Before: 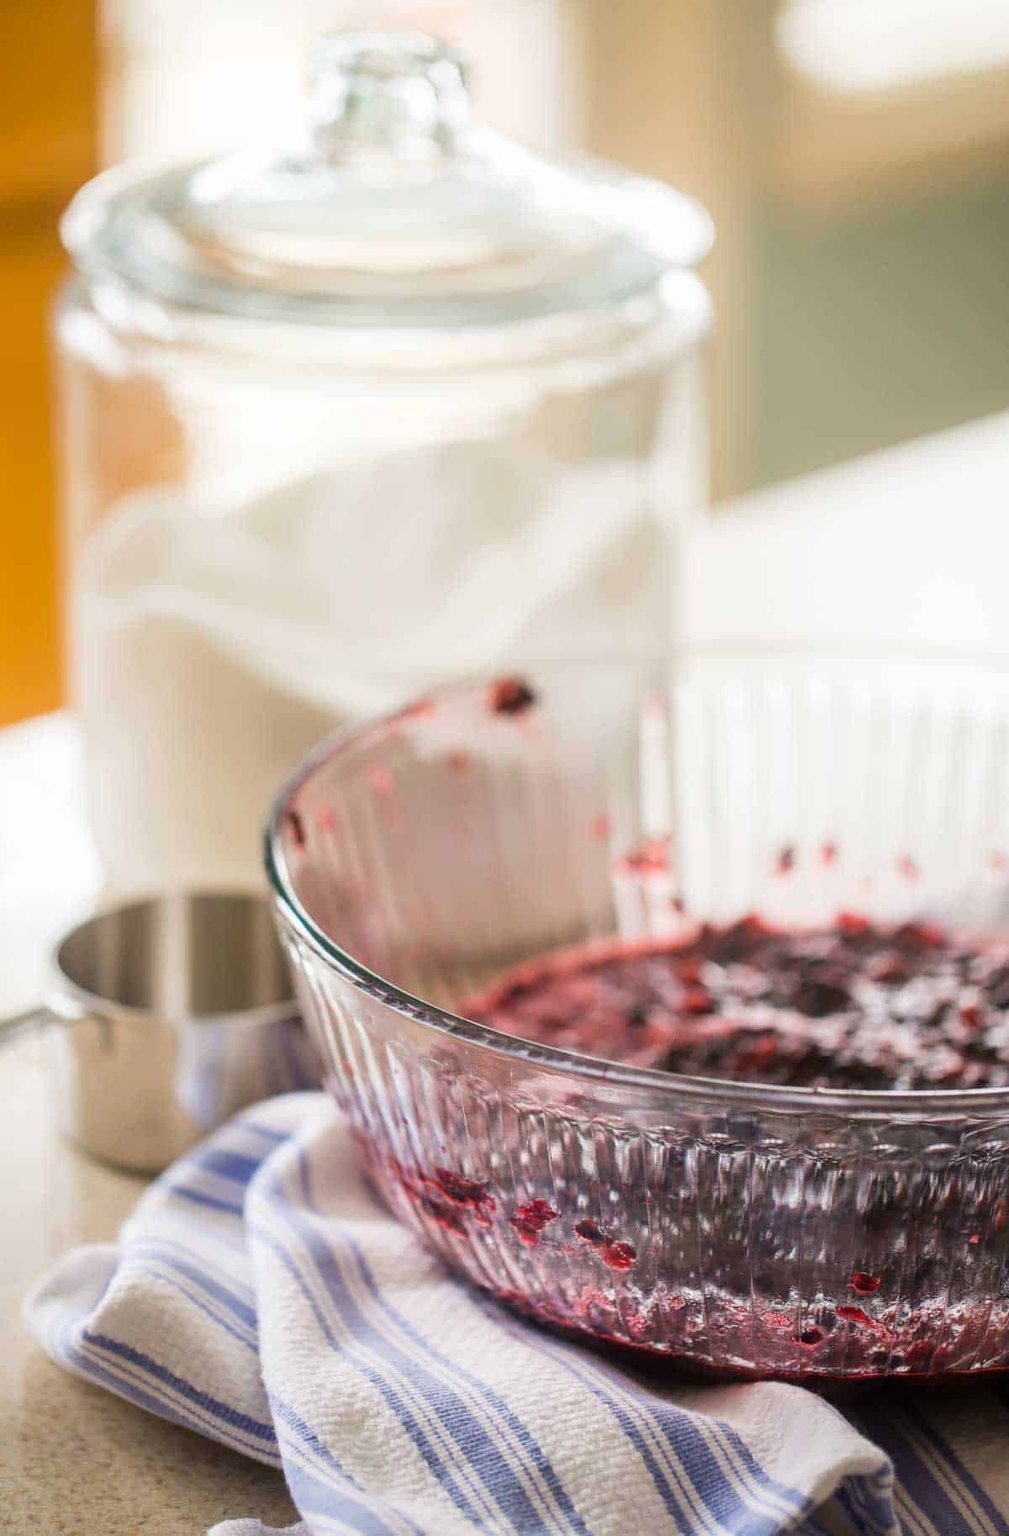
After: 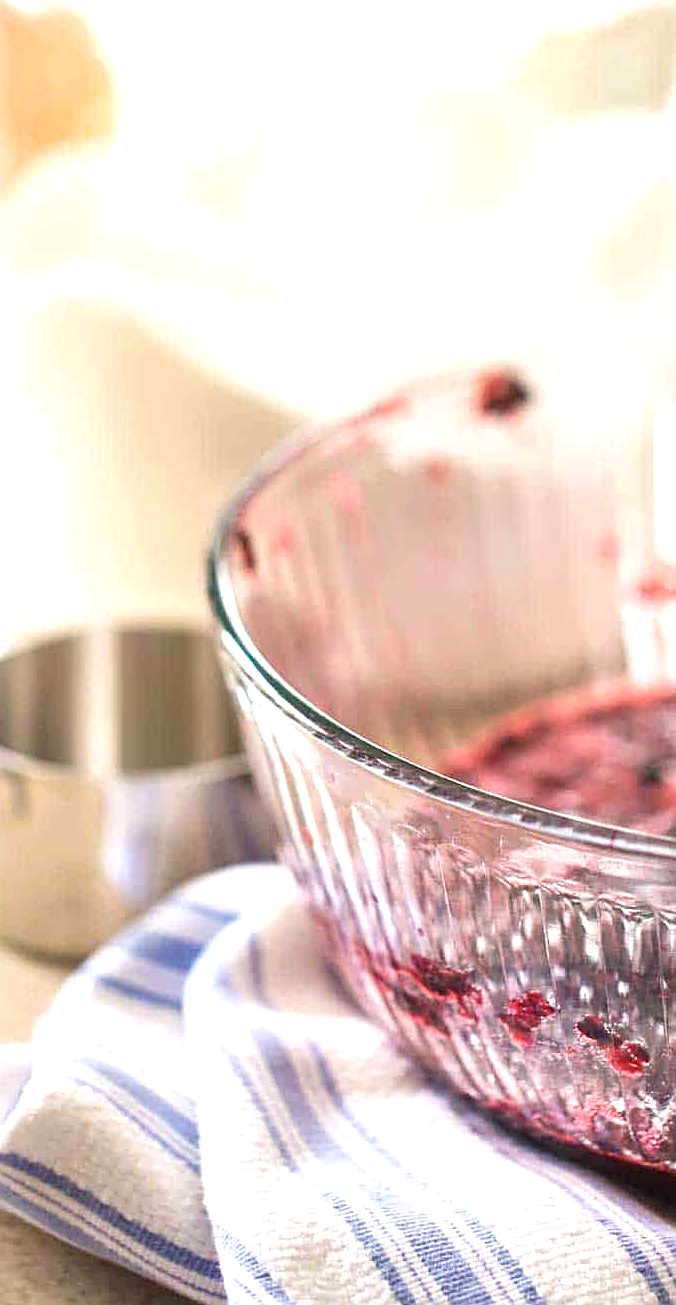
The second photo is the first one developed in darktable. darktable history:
crop: left 8.966%, top 23.852%, right 34.699%, bottom 4.703%
exposure: black level correction 0, exposure 0.7 EV, compensate exposure bias true, compensate highlight preservation false
sharpen: on, module defaults
